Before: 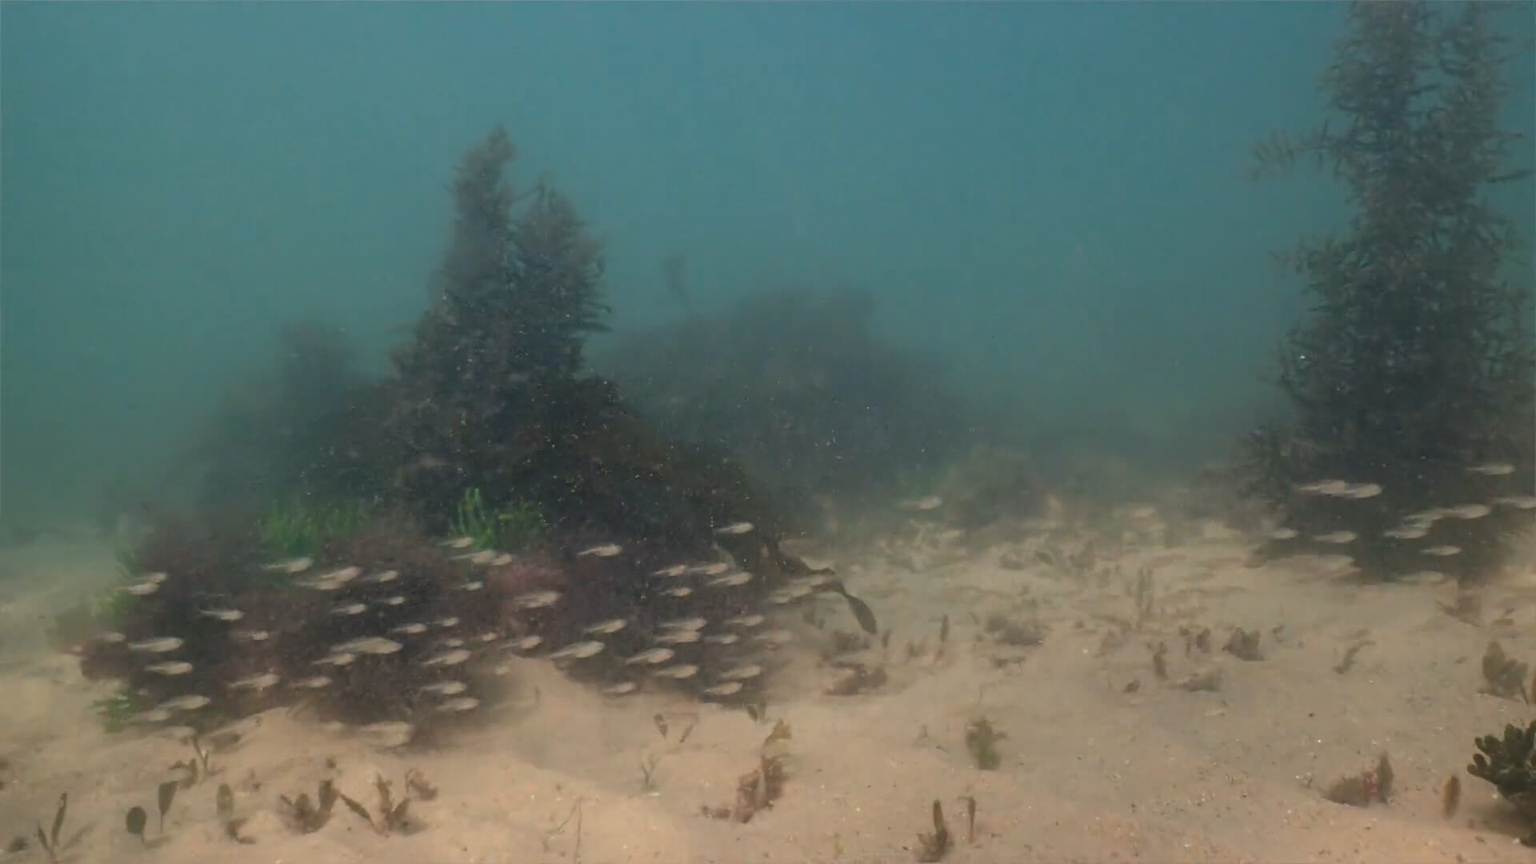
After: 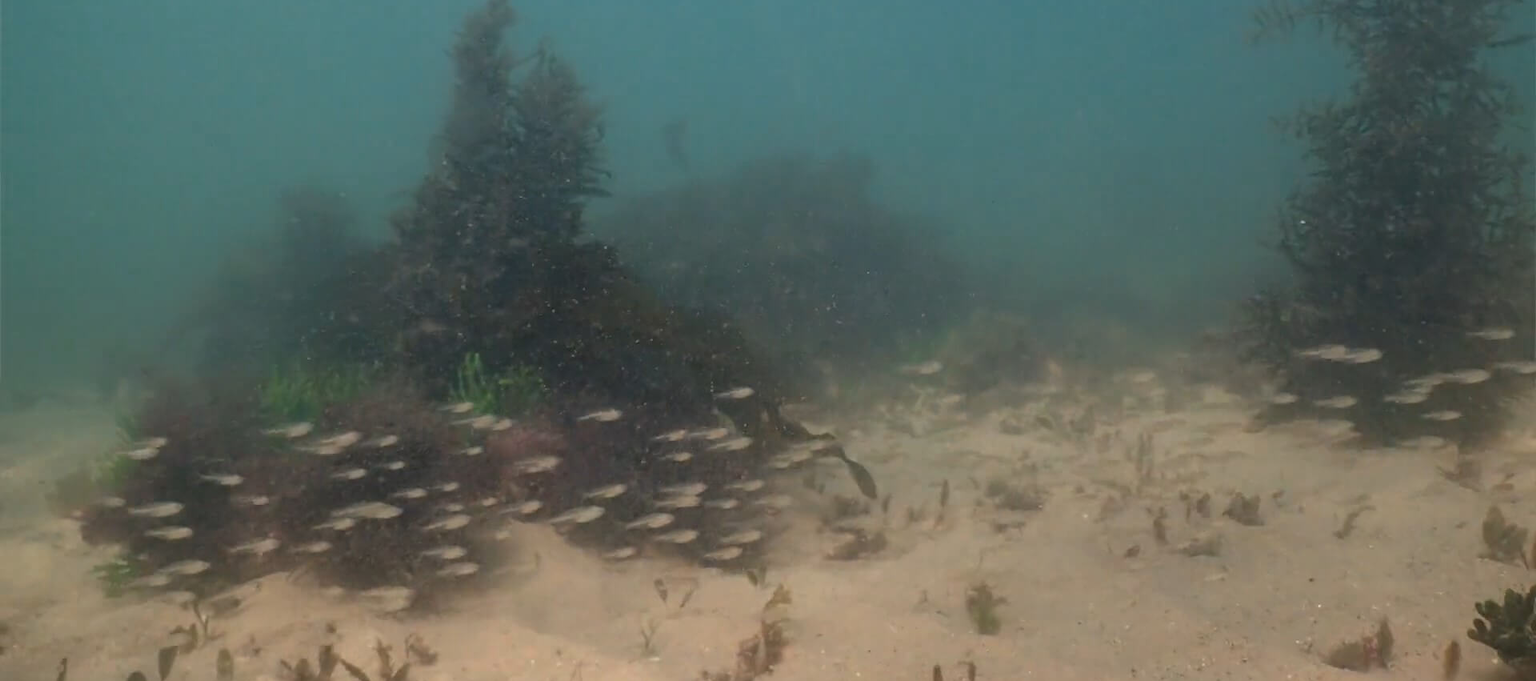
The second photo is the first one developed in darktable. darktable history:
crop and rotate: top 15.69%, bottom 5.396%
